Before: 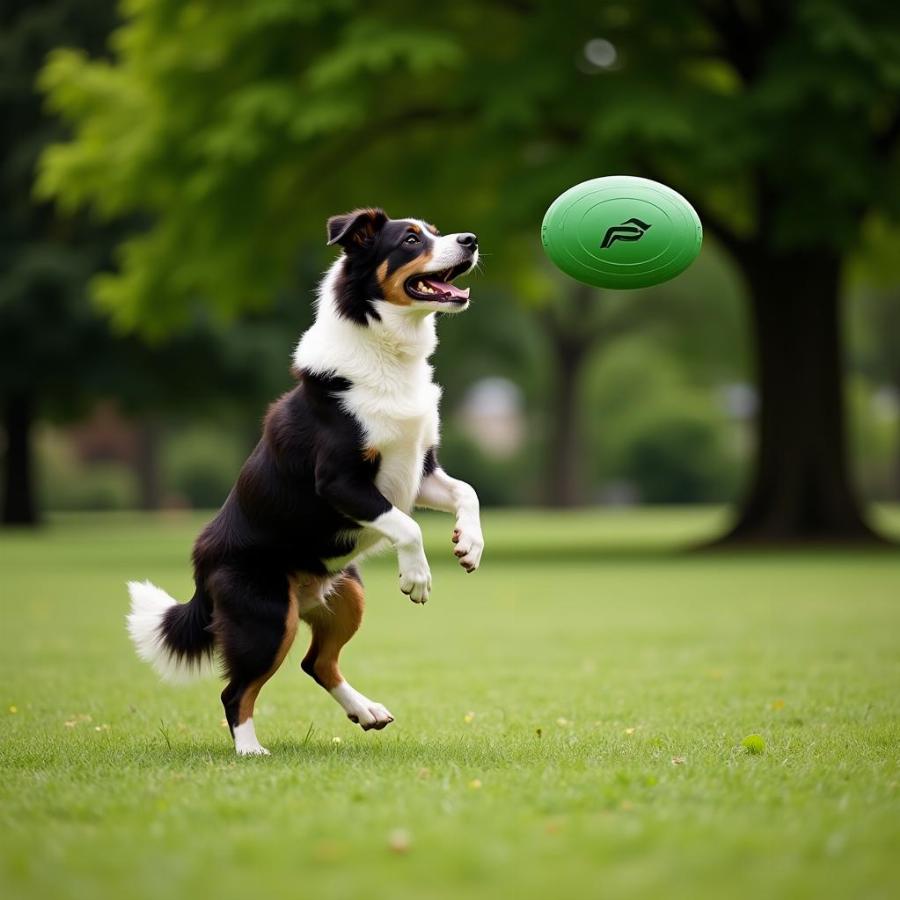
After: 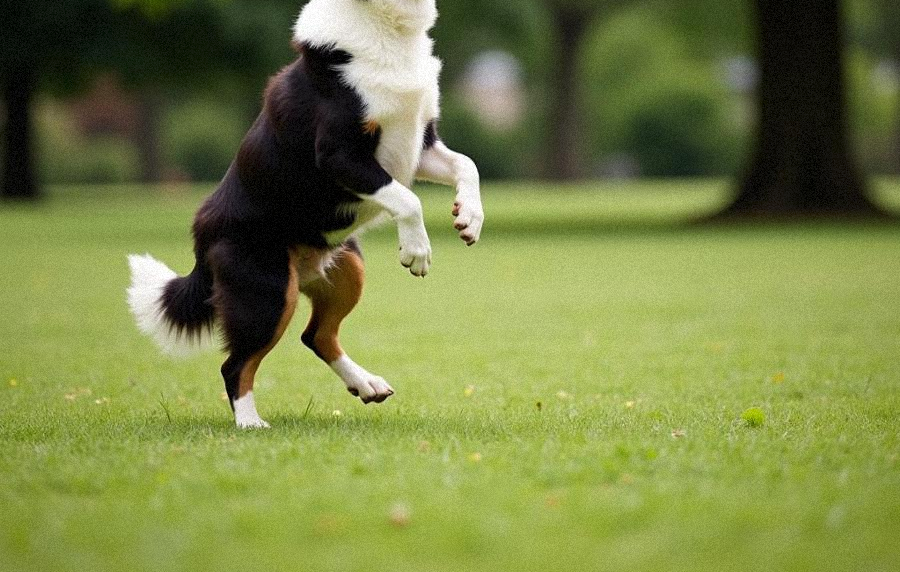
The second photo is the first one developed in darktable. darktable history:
grain: mid-tones bias 0%
exposure: black level correction 0, compensate exposure bias true, compensate highlight preservation false
crop and rotate: top 36.435%
